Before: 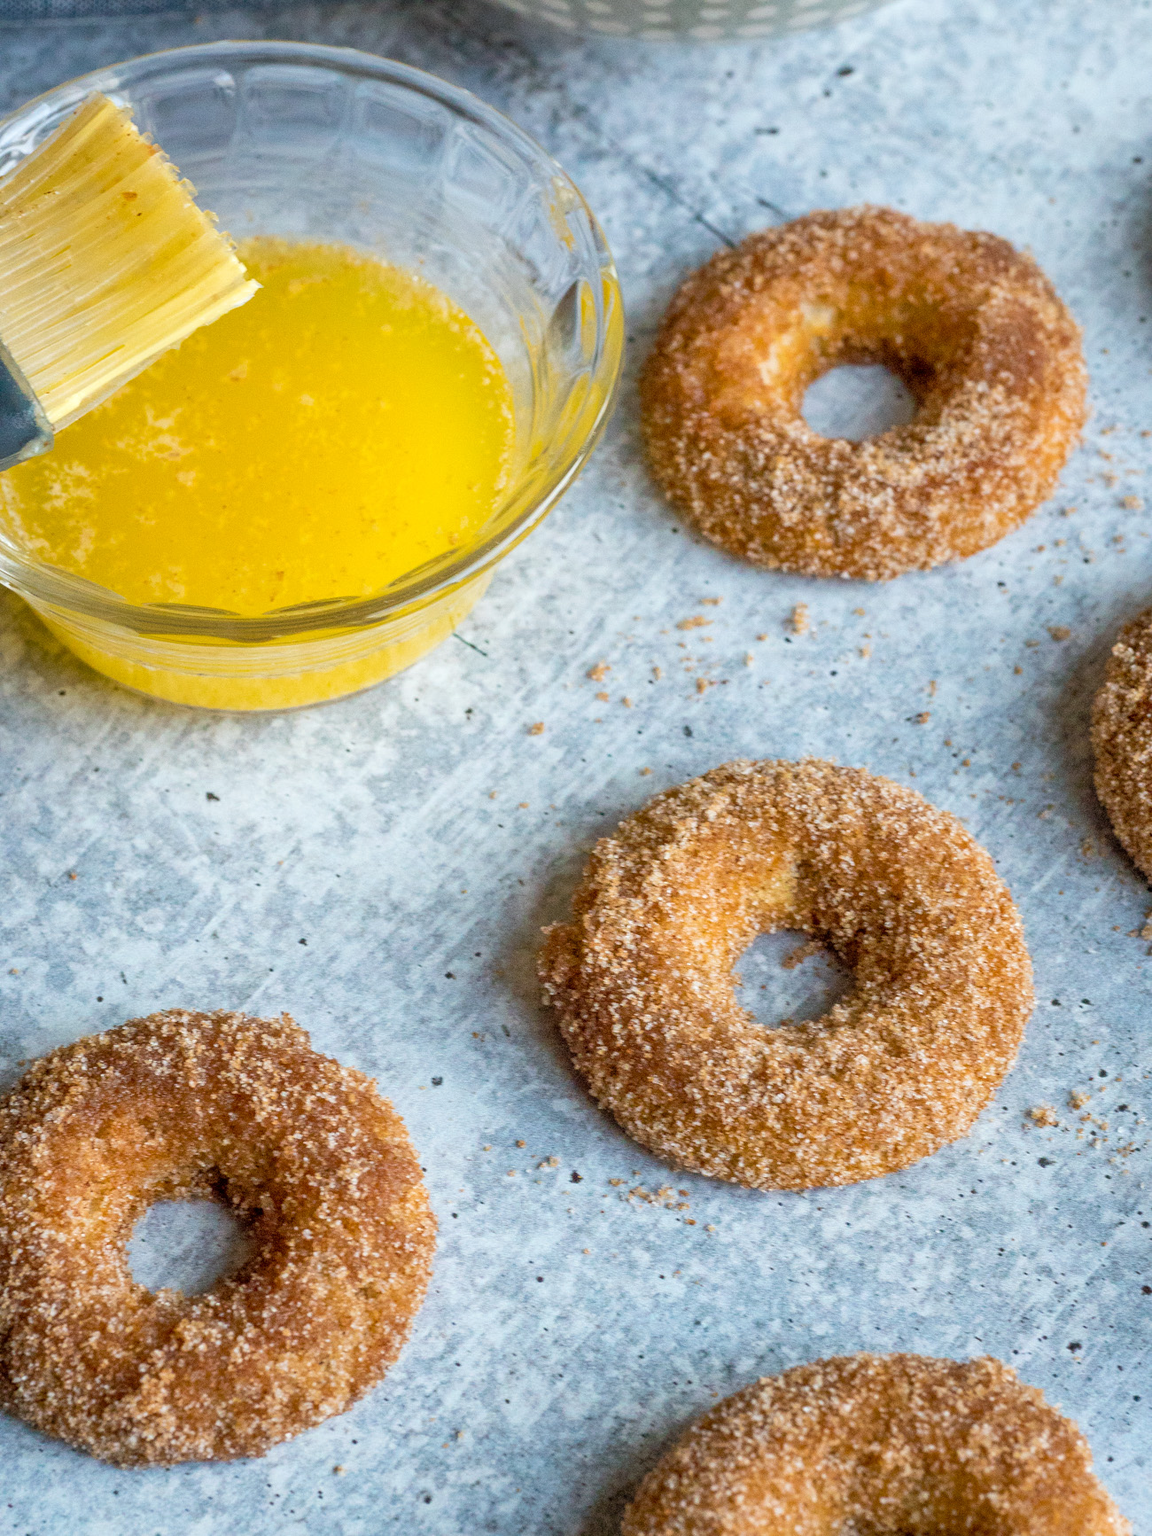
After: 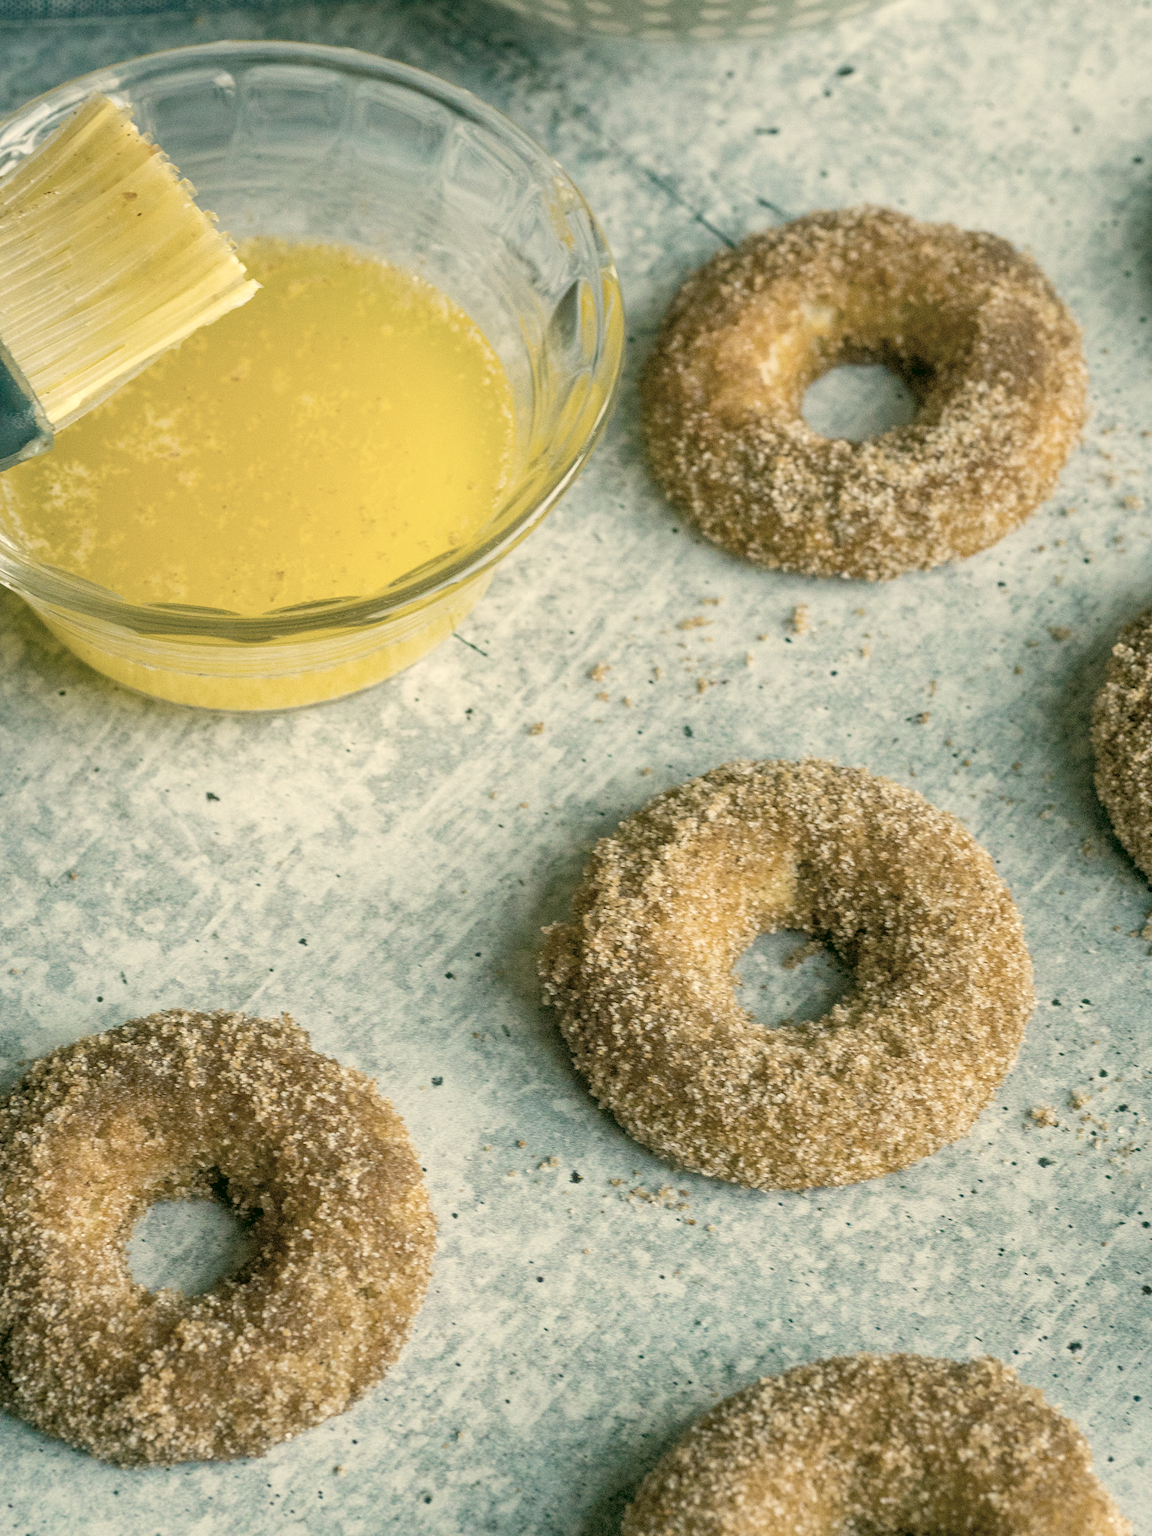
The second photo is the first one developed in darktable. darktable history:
color correction: highlights a* 5.62, highlights b* 33.57, shadows a* -25.86, shadows b* 4.02
color zones: curves: ch0 [(0, 0.559) (0.153, 0.551) (0.229, 0.5) (0.429, 0.5) (0.571, 0.5) (0.714, 0.5) (0.857, 0.5) (1, 0.559)]; ch1 [(0, 0.417) (0.112, 0.336) (0.213, 0.26) (0.429, 0.34) (0.571, 0.35) (0.683, 0.331) (0.857, 0.344) (1, 0.417)]
